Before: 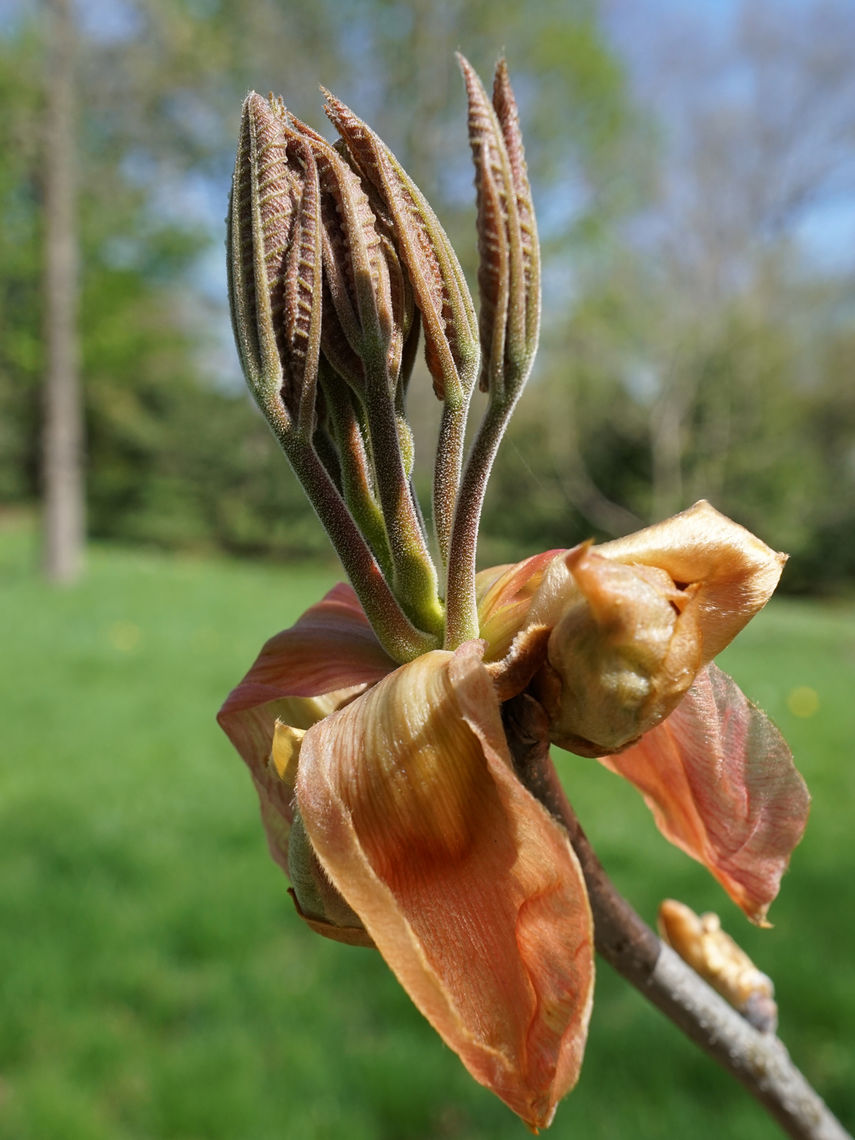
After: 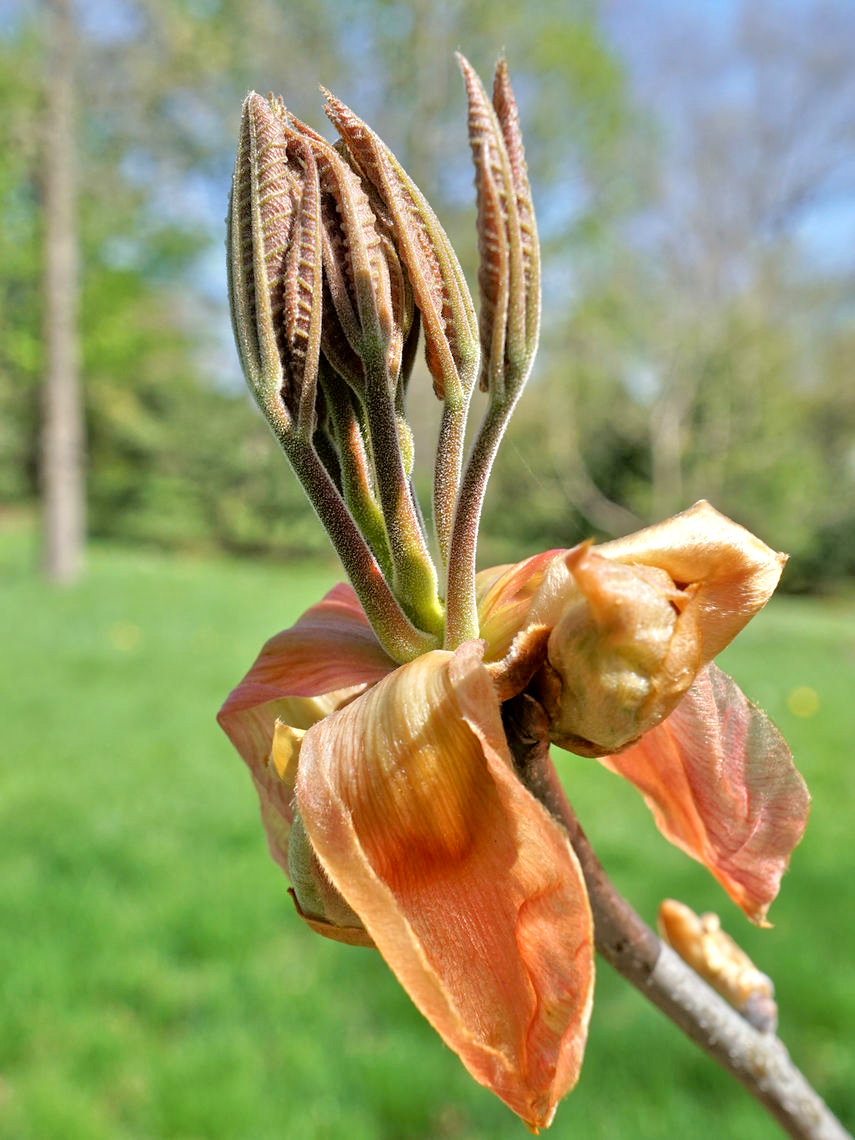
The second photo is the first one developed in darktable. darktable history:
tone equalizer: -7 EV 0.15 EV, -6 EV 0.6 EV, -5 EV 1.15 EV, -4 EV 1.33 EV, -3 EV 1.15 EV, -2 EV 0.6 EV, -1 EV 0.15 EV, mask exposure compensation -0.5 EV
exposure: black level correction 0.002, exposure 0.15 EV, compensate highlight preservation false
